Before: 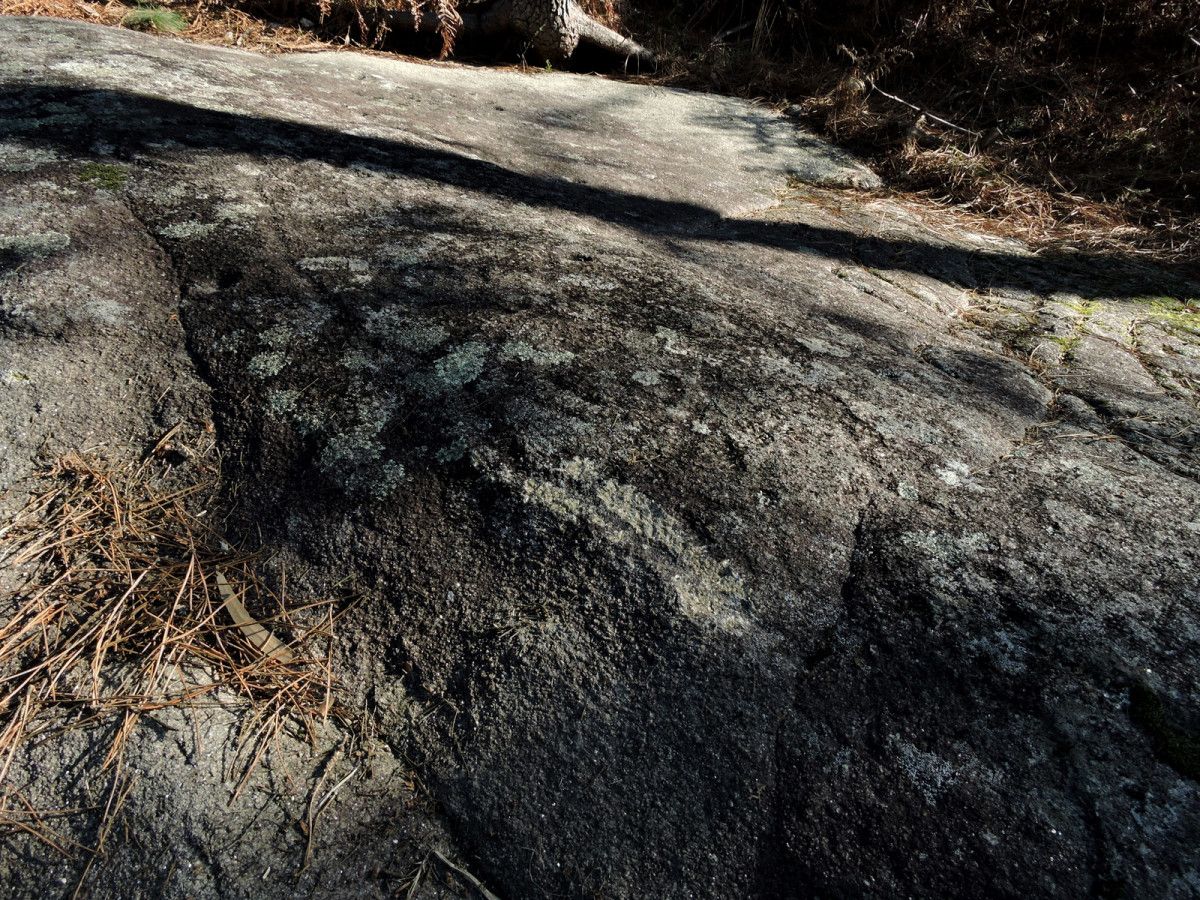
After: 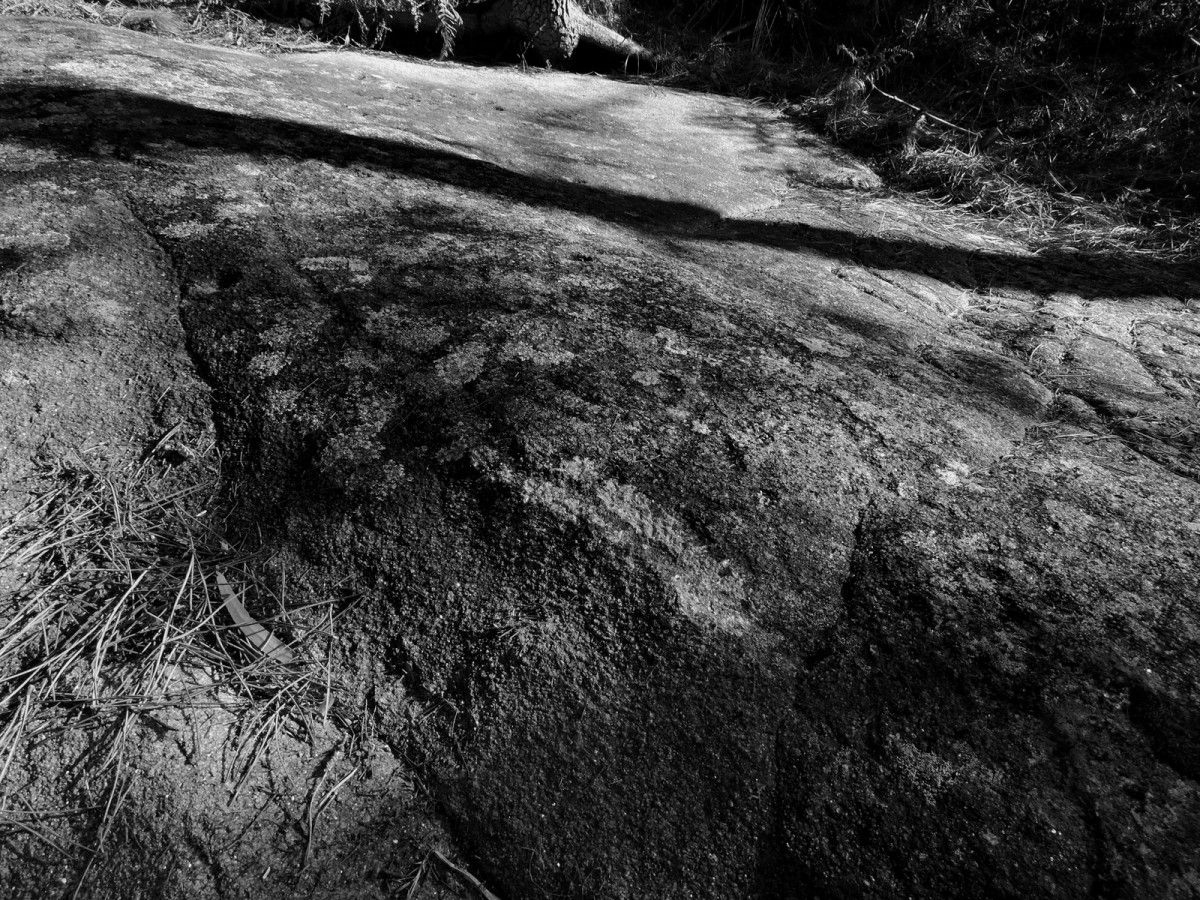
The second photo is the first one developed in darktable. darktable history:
white balance: red 0.954, blue 1.079
monochrome: a -35.87, b 49.73, size 1.7
